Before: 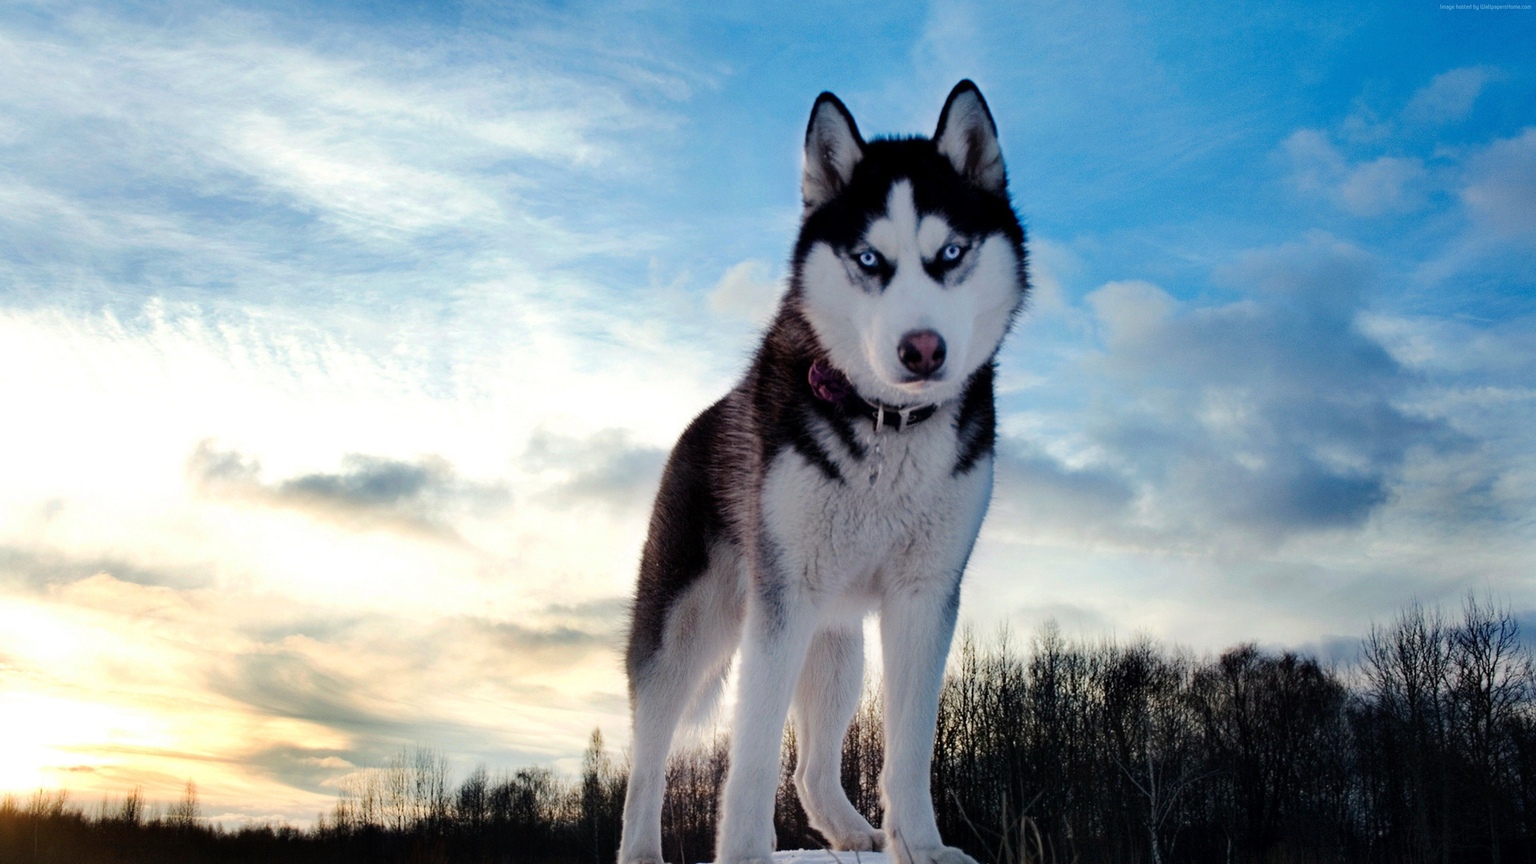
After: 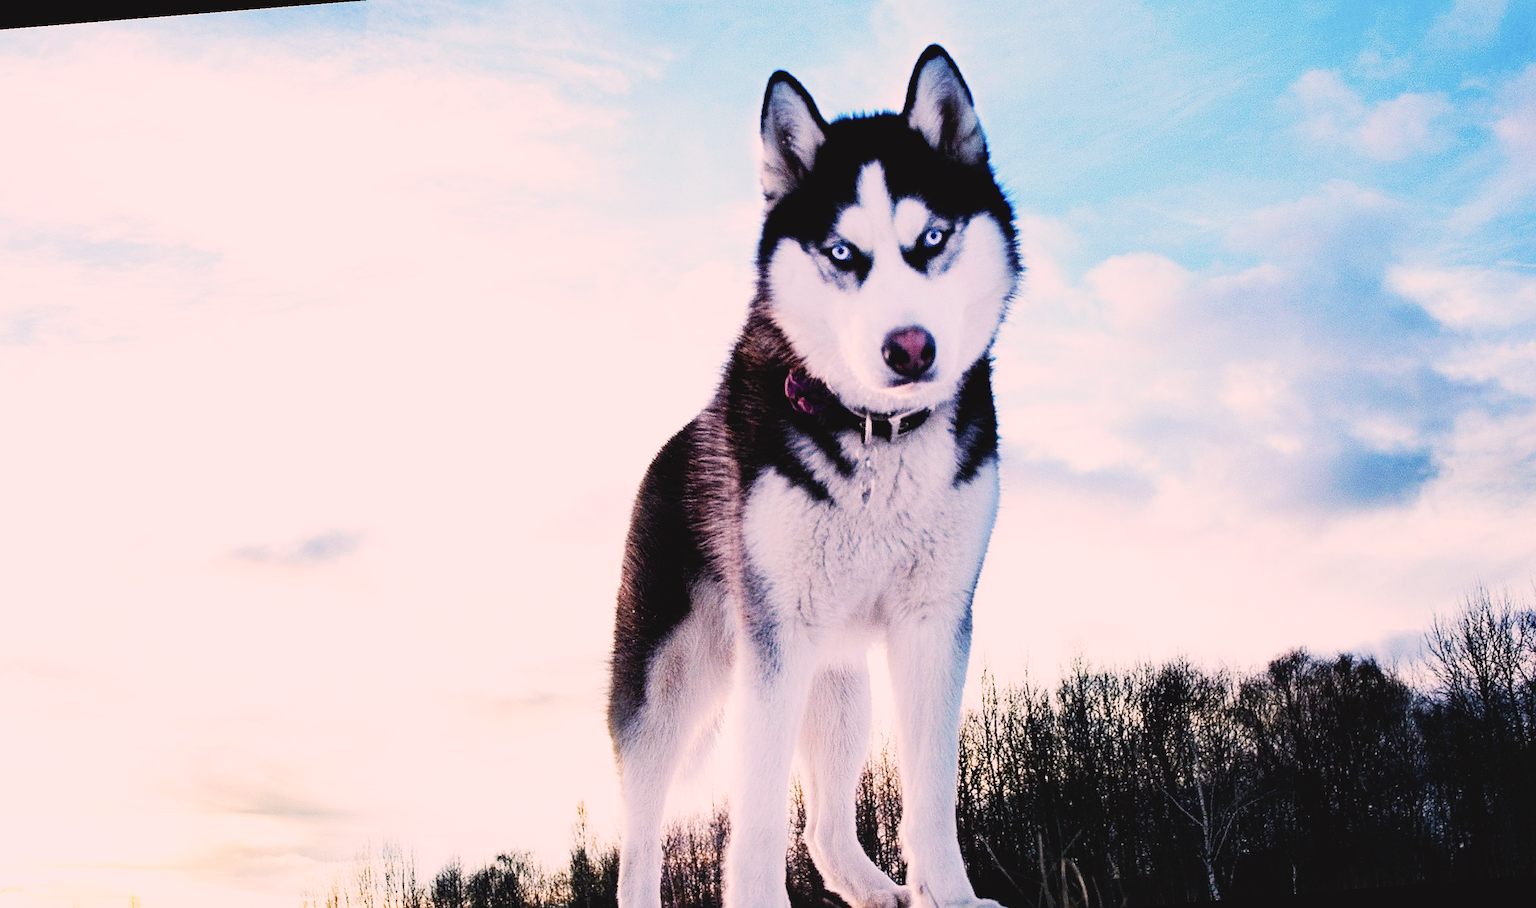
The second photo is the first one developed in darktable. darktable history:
crop and rotate: left 3.238%
base curve: curves: ch0 [(0, 0) (0.007, 0.004) (0.027, 0.03) (0.046, 0.07) (0.207, 0.54) (0.442, 0.872) (0.673, 0.972) (1, 1)], preserve colors none
rotate and perspective: rotation -4.57°, crop left 0.054, crop right 0.944, crop top 0.087, crop bottom 0.914
contrast brightness saturation: contrast -0.1, saturation -0.1
sharpen: radius 1.4, amount 1.25, threshold 0.7
exposure: black level correction 0.001, exposure 0.14 EV, compensate highlight preservation false
white balance: red 0.974, blue 1.044
color correction: highlights a* 12.23, highlights b* 5.41
